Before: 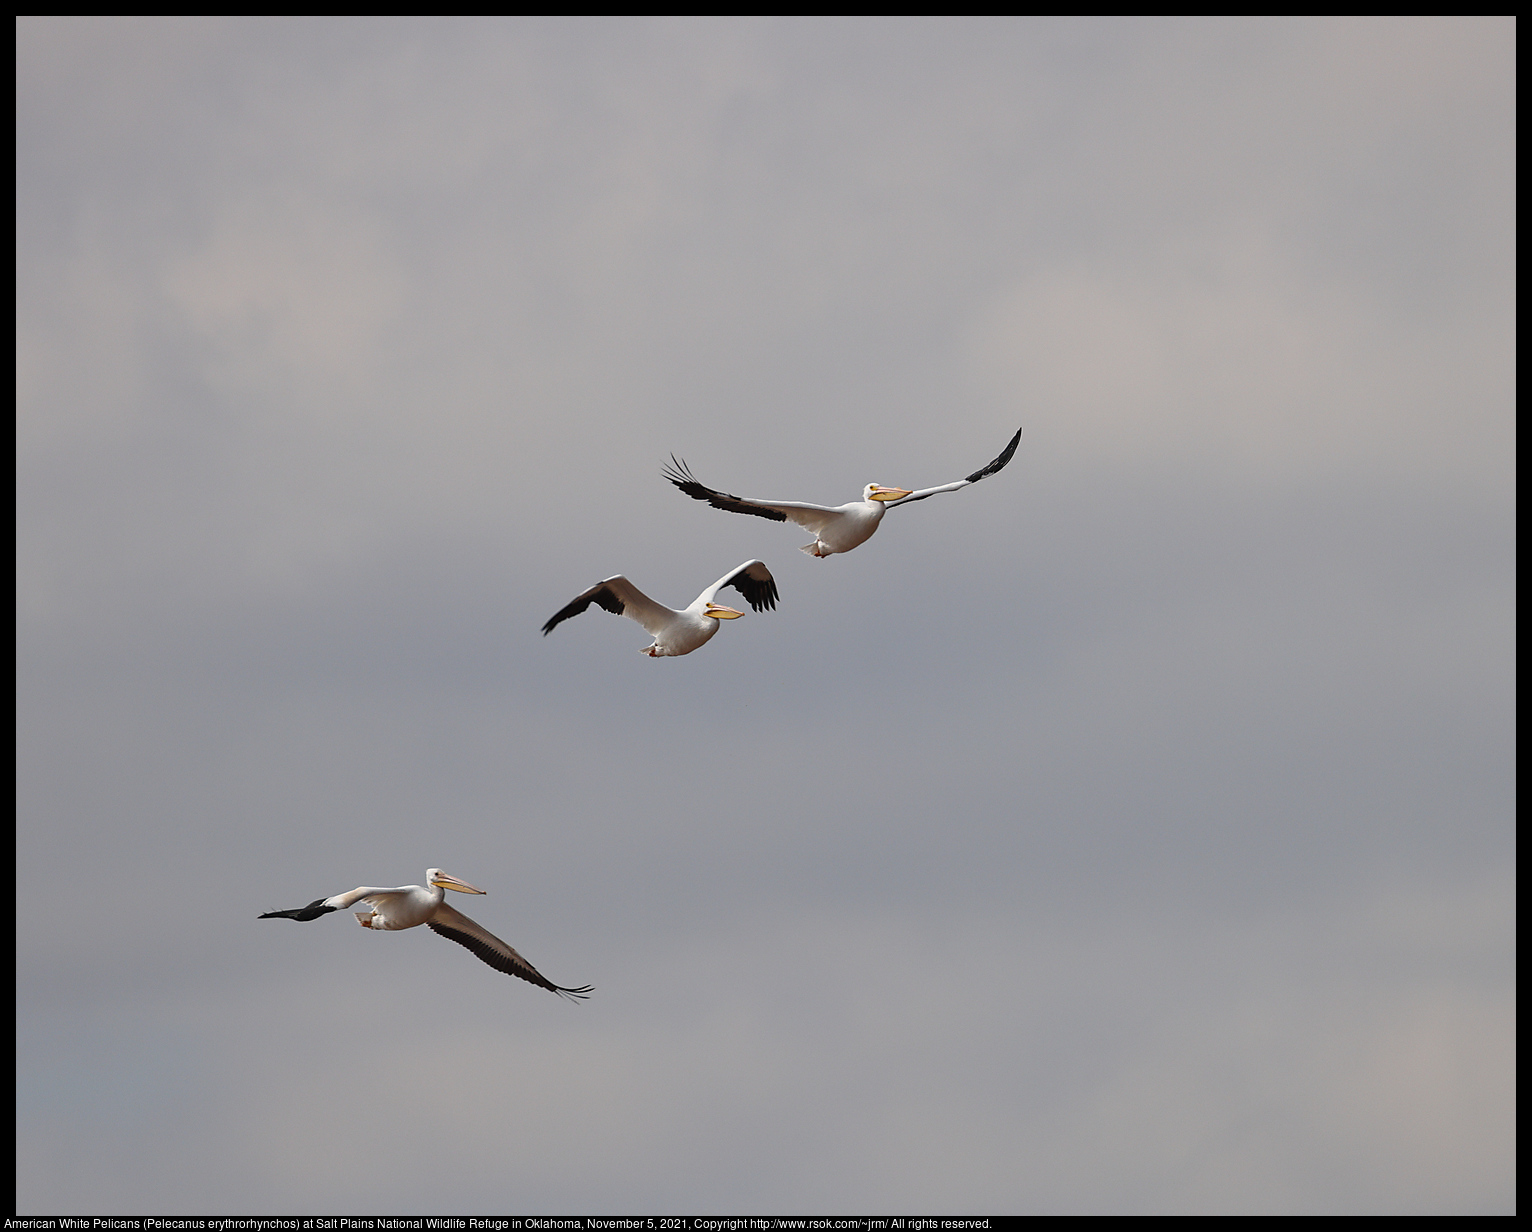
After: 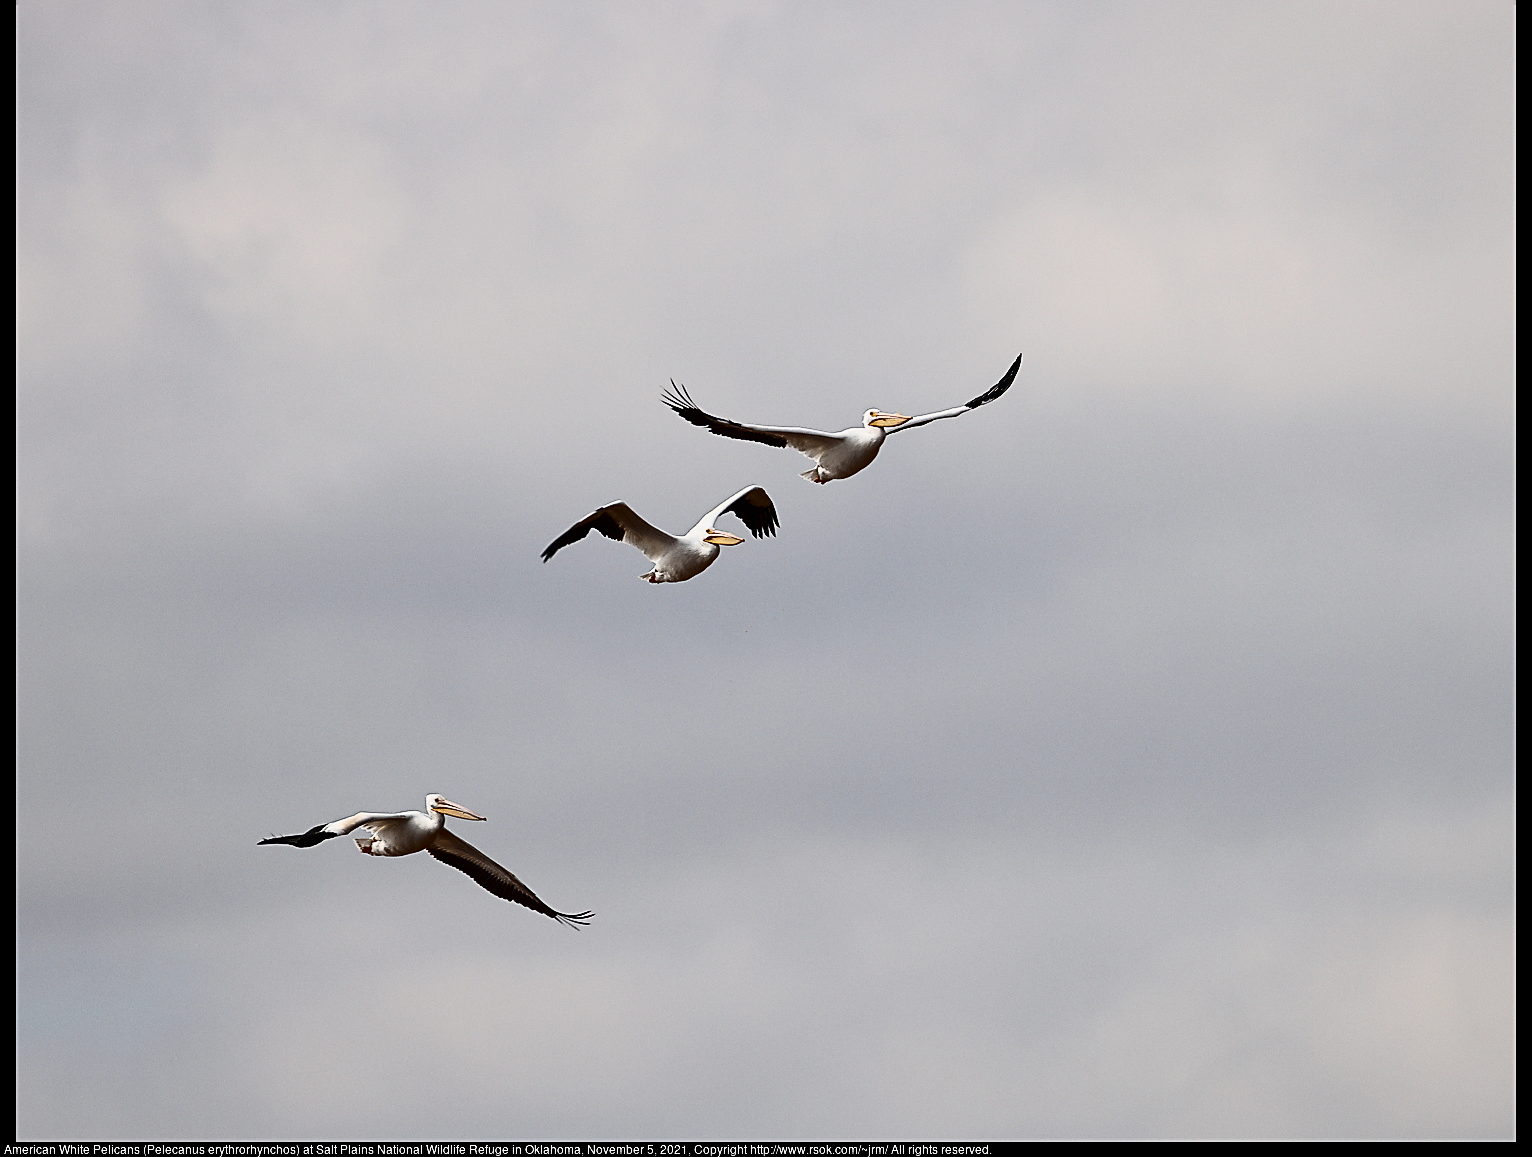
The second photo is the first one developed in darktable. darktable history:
contrast brightness saturation: contrast 0.511, saturation -0.084
sharpen: on, module defaults
crop and rotate: top 6.035%
shadows and highlights: shadows -20.26, white point adjustment -1.85, highlights -34.84, highlights color adjustment 78.87%
